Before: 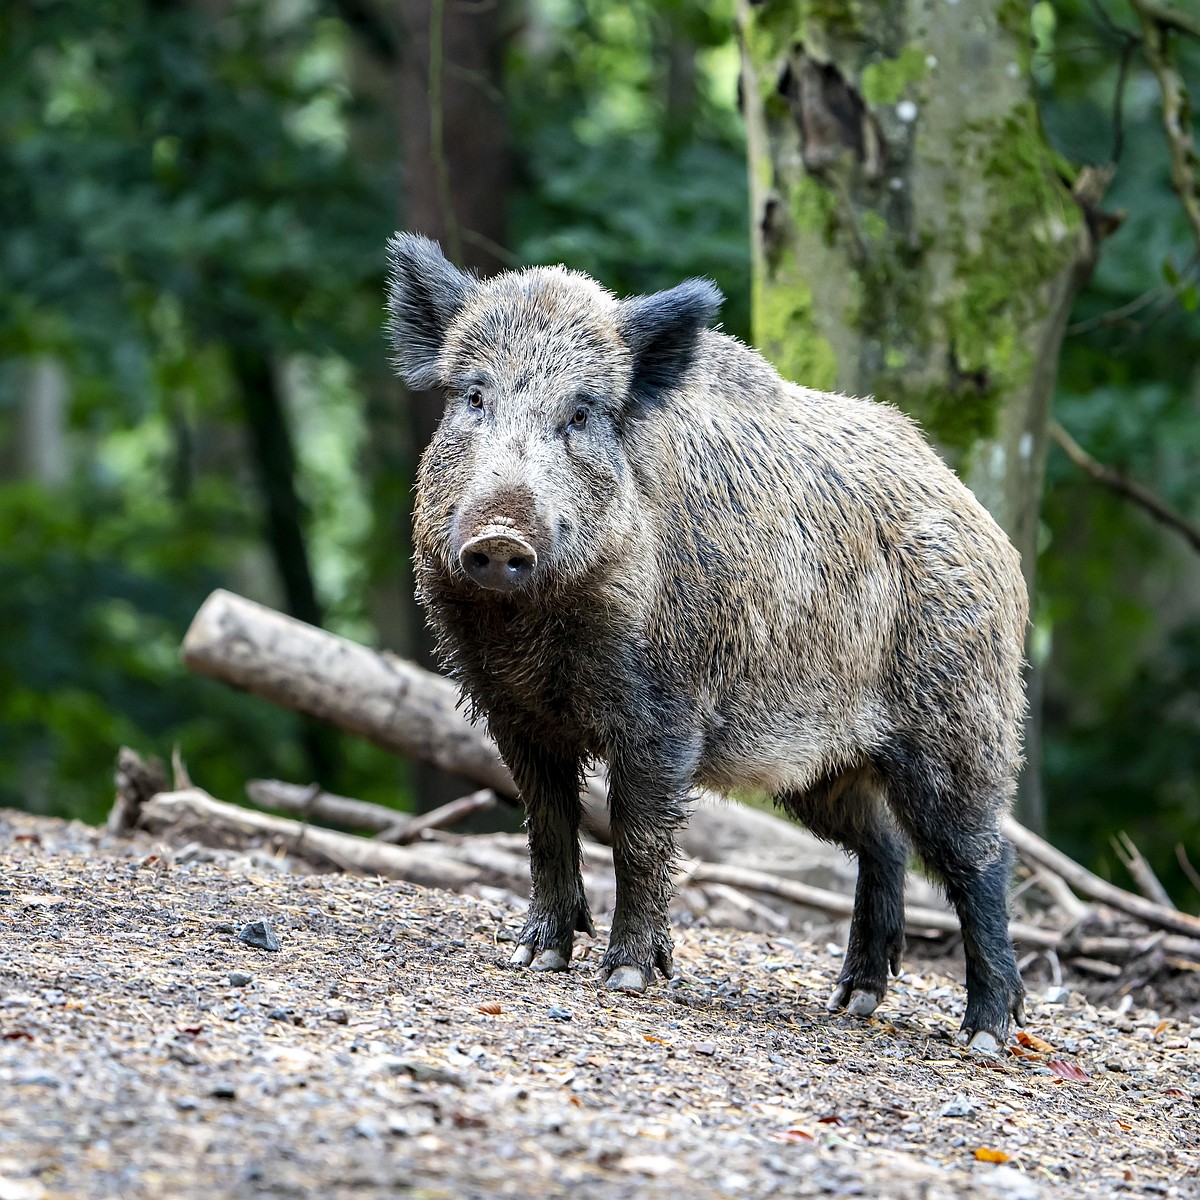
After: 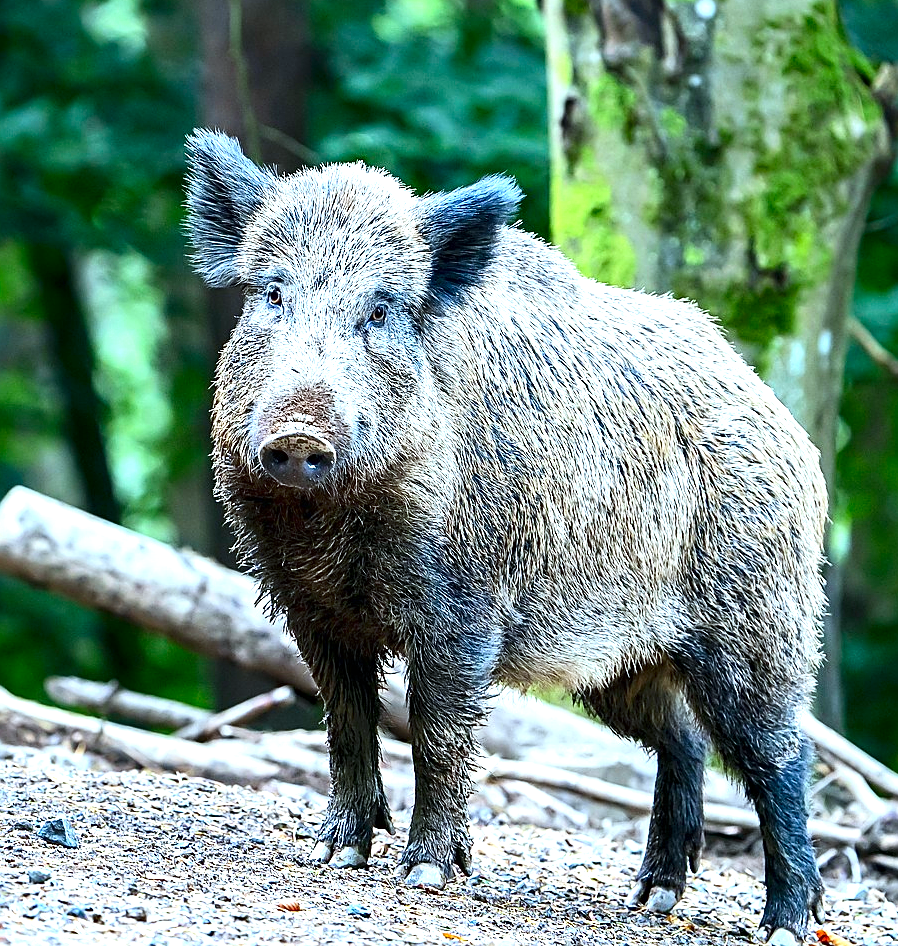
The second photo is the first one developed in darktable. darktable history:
sharpen: on, module defaults
contrast brightness saturation: contrast 0.16, saturation 0.32
exposure: black level correction 0, exposure 0.9 EV, compensate highlight preservation false
color calibration: illuminant Planckian (black body), x 0.368, y 0.361, temperature 4275.92 K
crop: left 16.768%, top 8.653%, right 8.362%, bottom 12.485%
